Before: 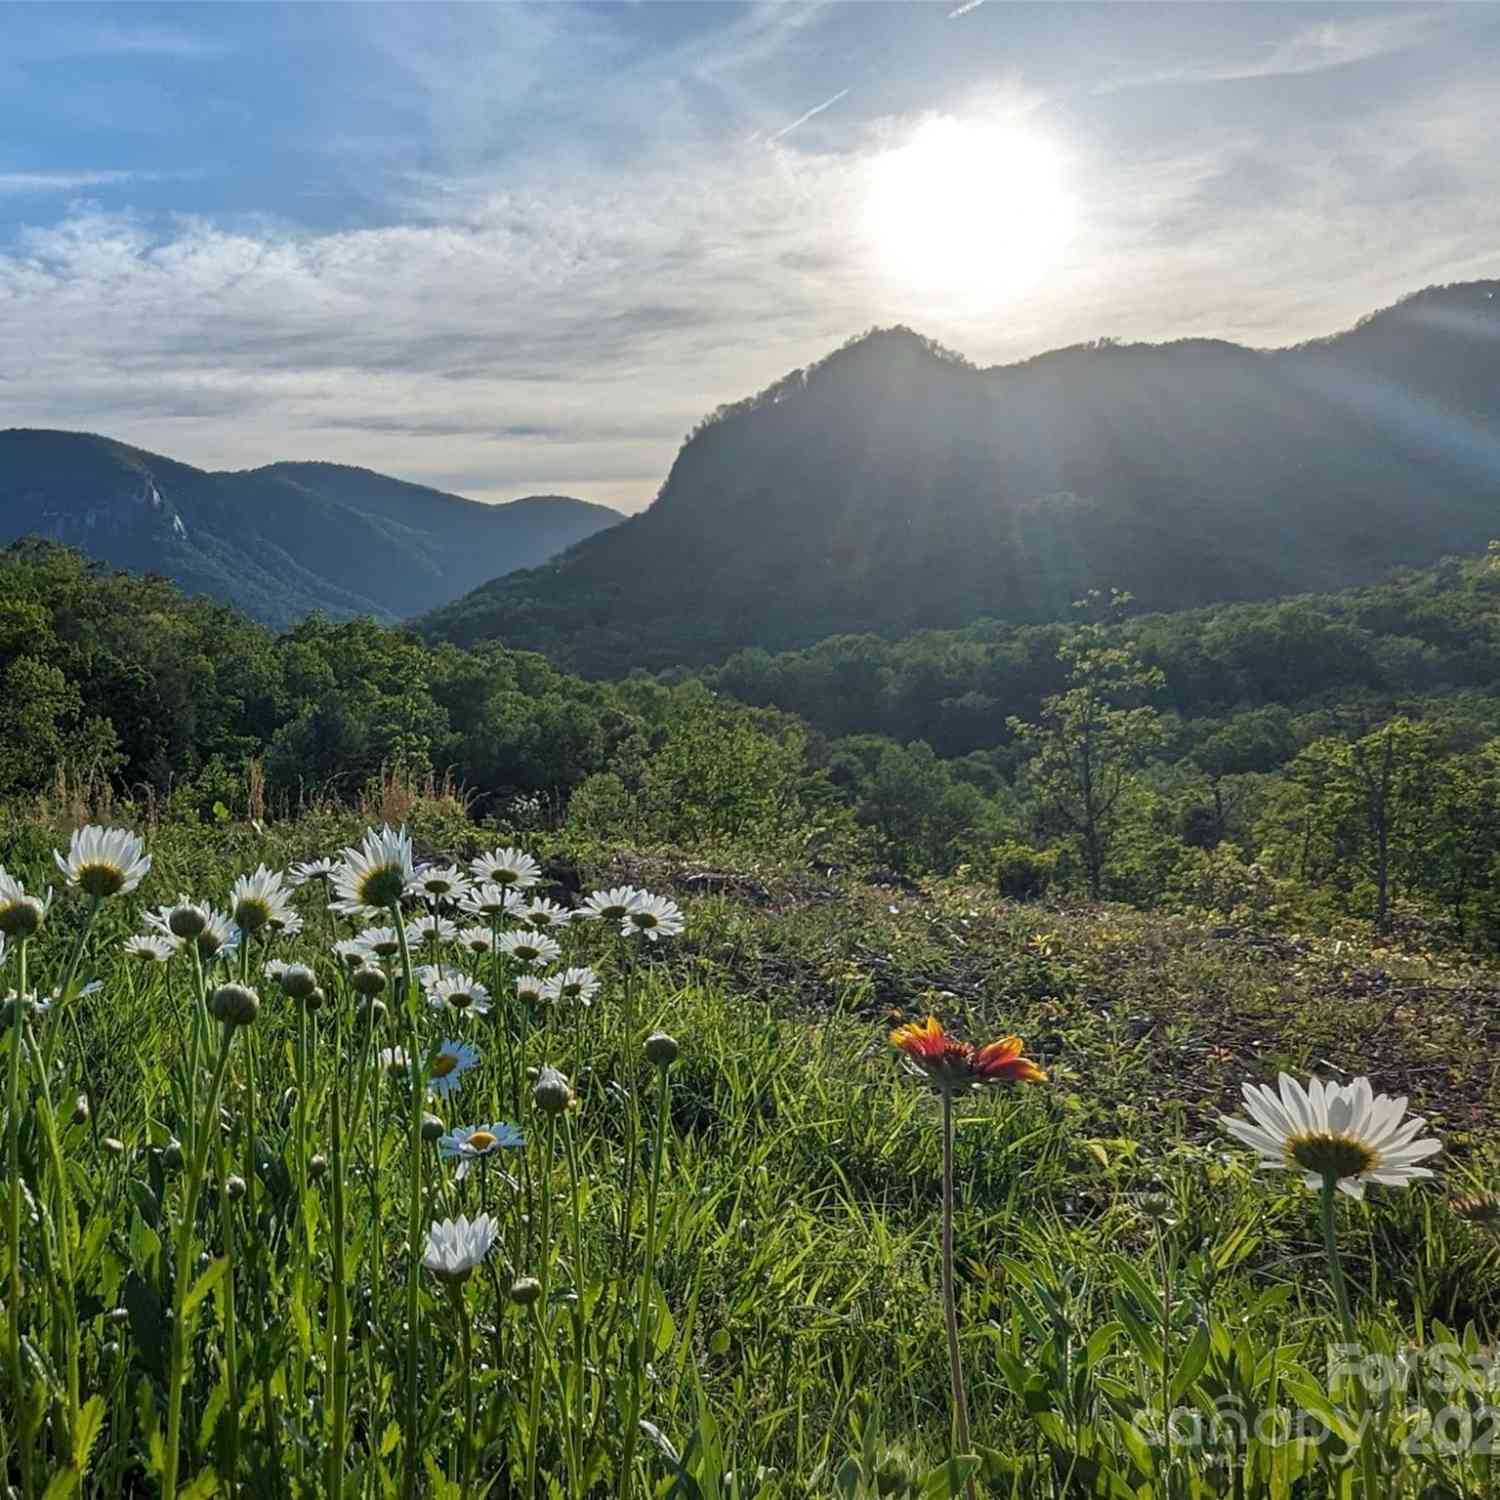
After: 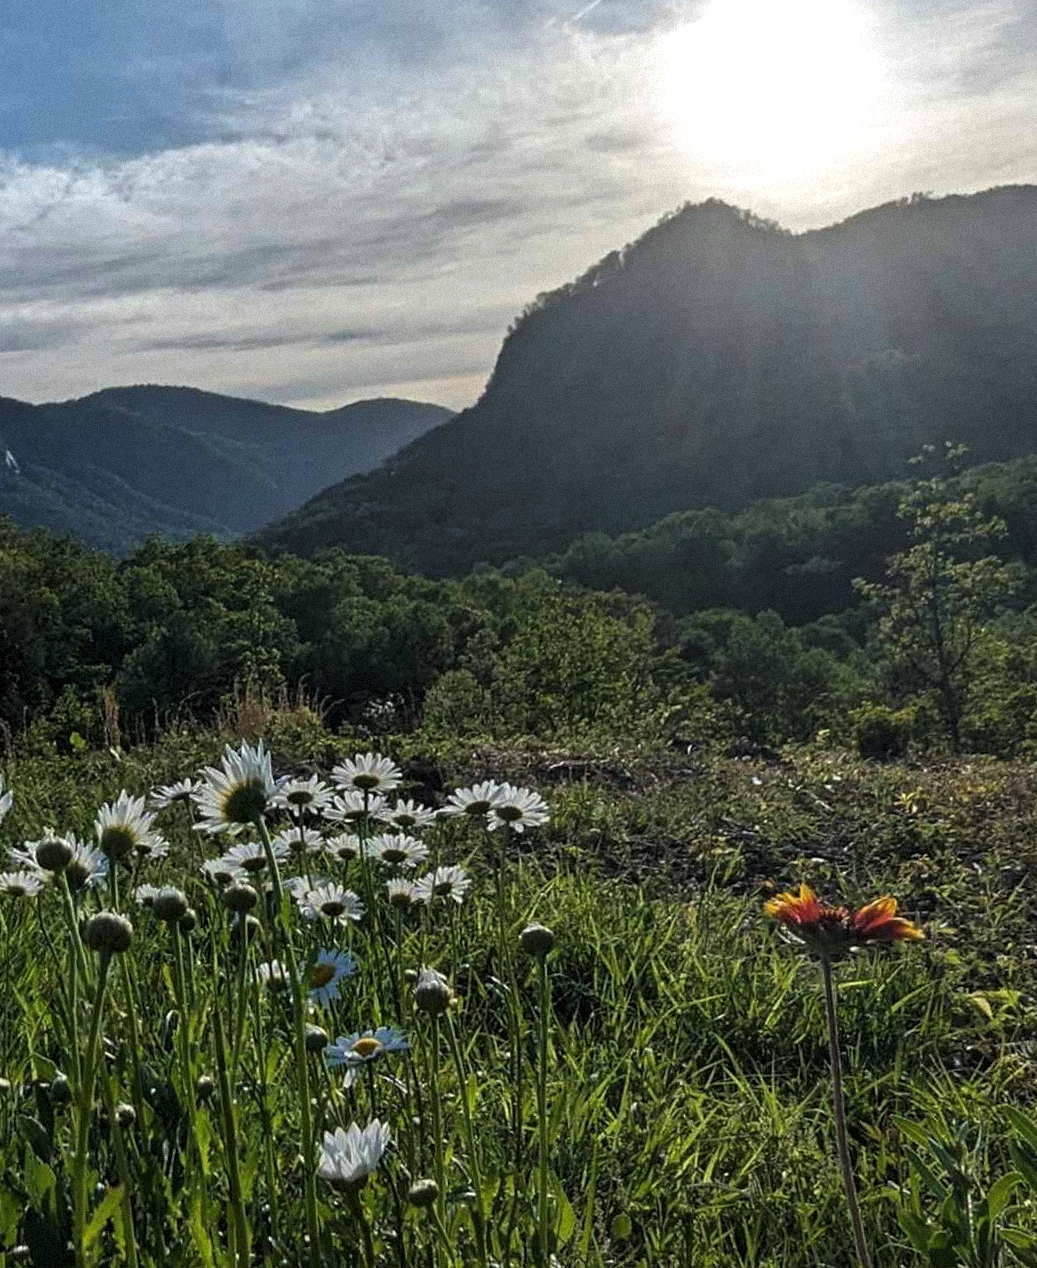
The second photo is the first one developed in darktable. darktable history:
crop and rotate: left 9.061%, right 20.142%
grain: mid-tones bias 0%
rotate and perspective: rotation -5°, crop left 0.05, crop right 0.952, crop top 0.11, crop bottom 0.89
levels: levels [0.029, 0.545, 0.971]
